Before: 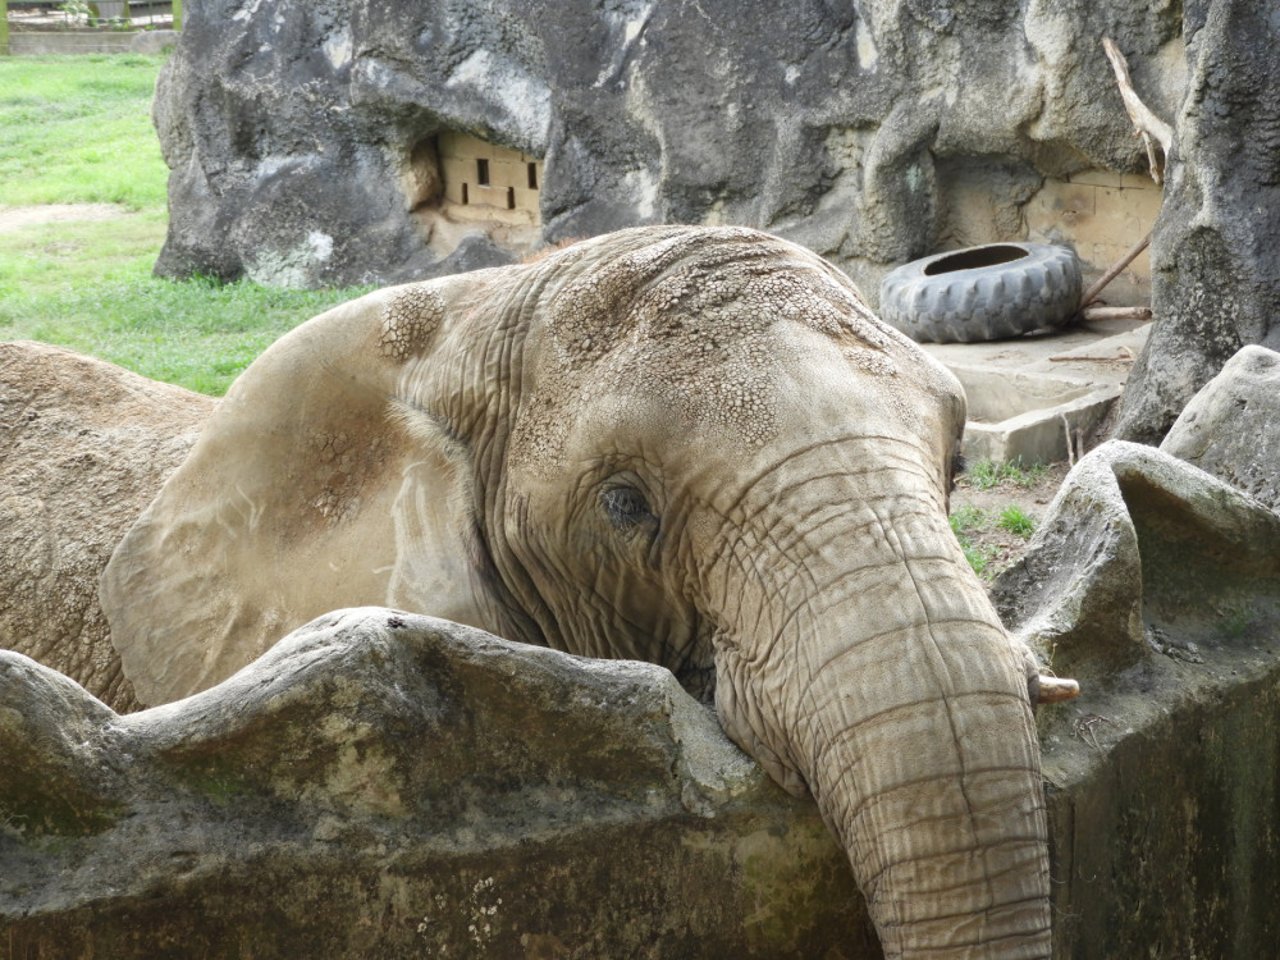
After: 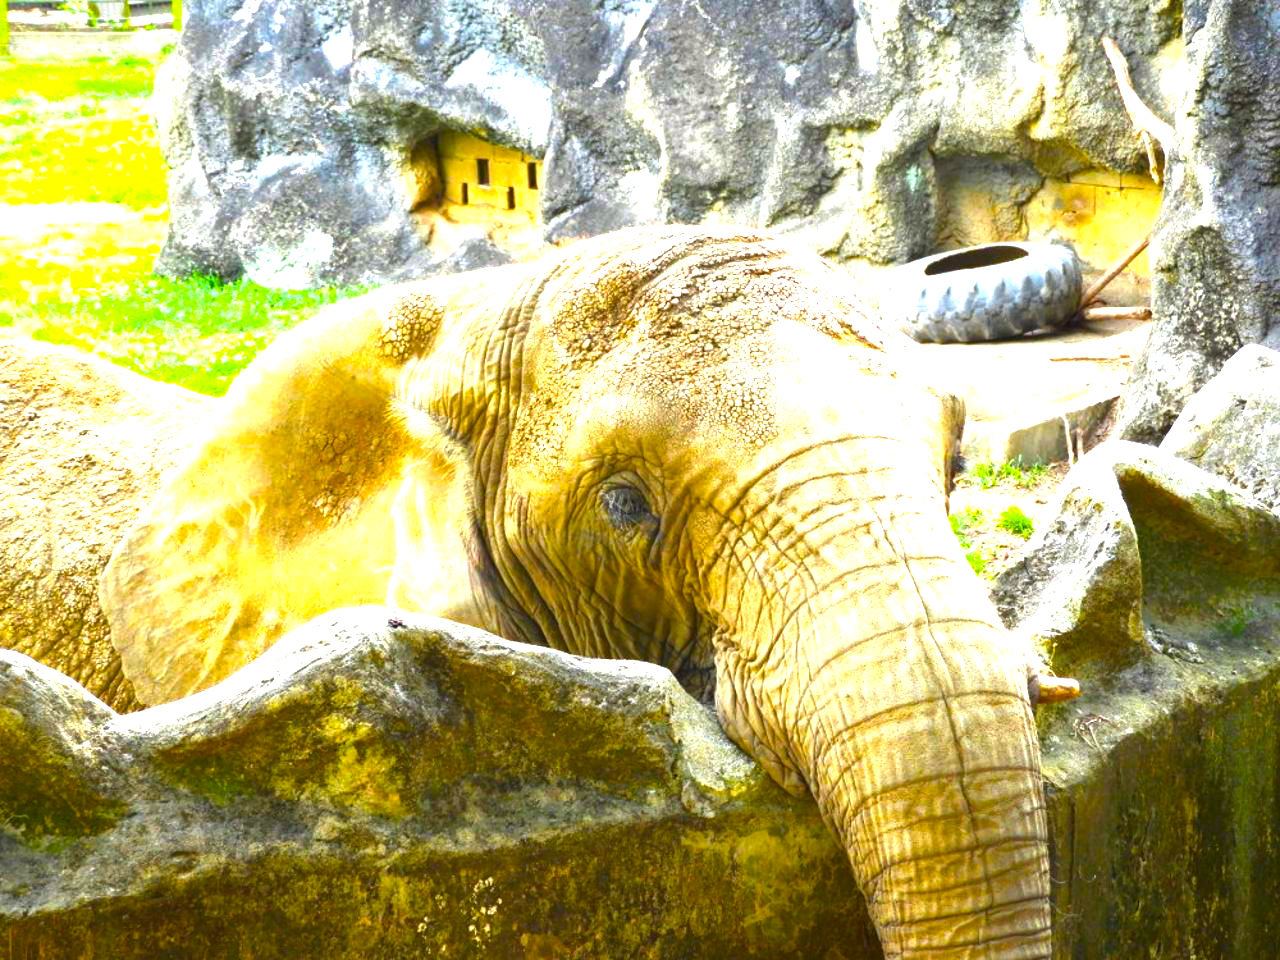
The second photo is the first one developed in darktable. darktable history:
color balance rgb: linear chroma grading › global chroma 20%, perceptual saturation grading › global saturation 65%, perceptual saturation grading › highlights 50%, perceptual saturation grading › shadows 30%, perceptual brilliance grading › global brilliance 12%, perceptual brilliance grading › highlights 15%, global vibrance 20%
local contrast: highlights 100%, shadows 100%, detail 120%, midtone range 0.2
exposure: exposure 0.7 EV, compensate highlight preservation false
